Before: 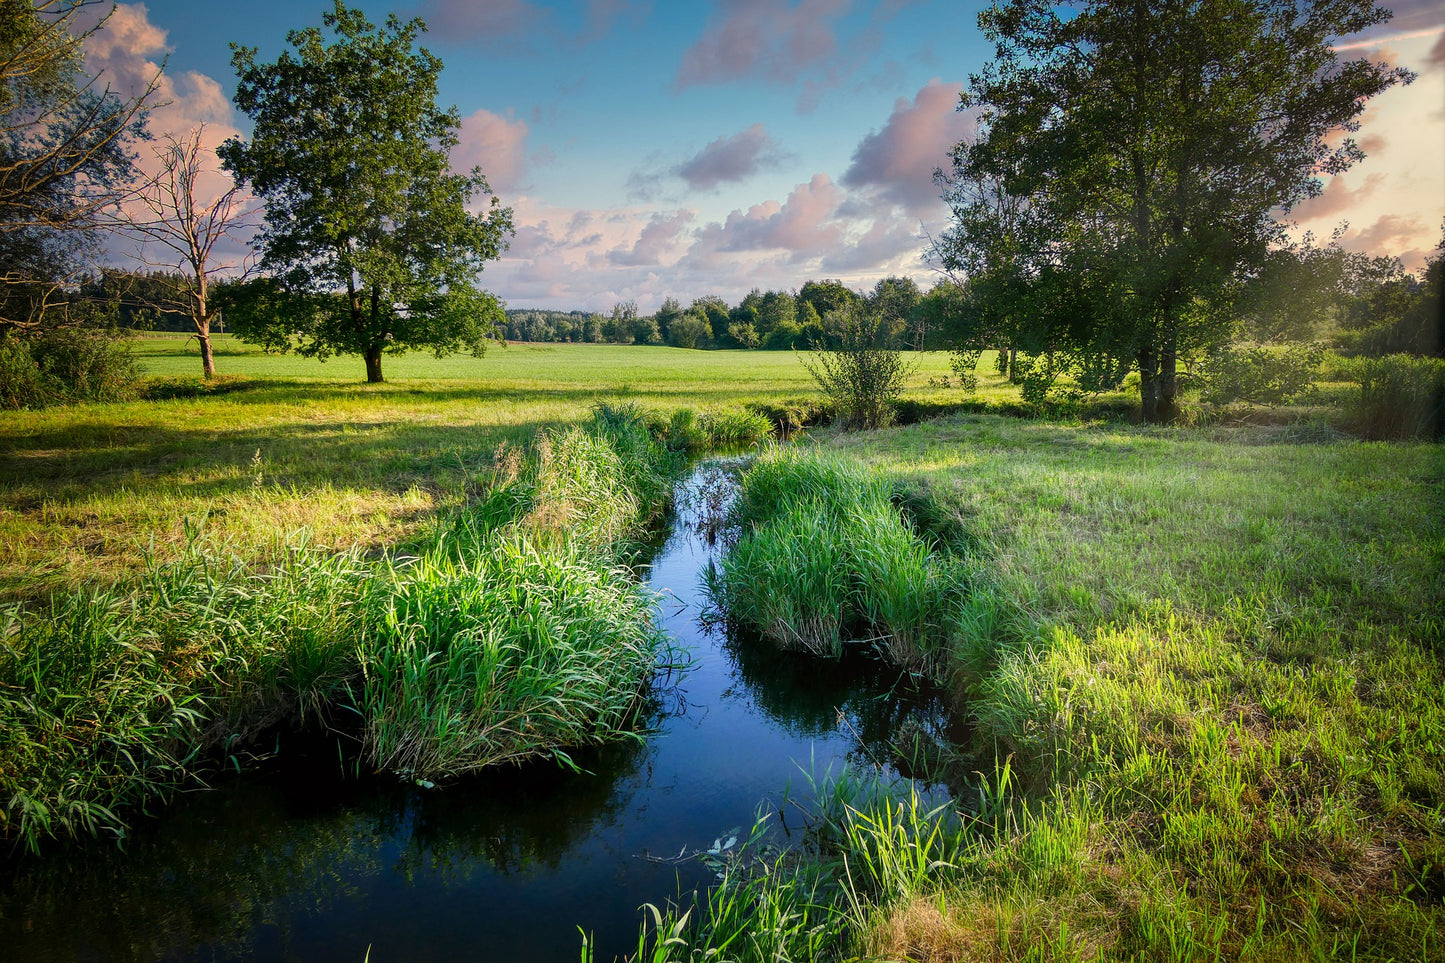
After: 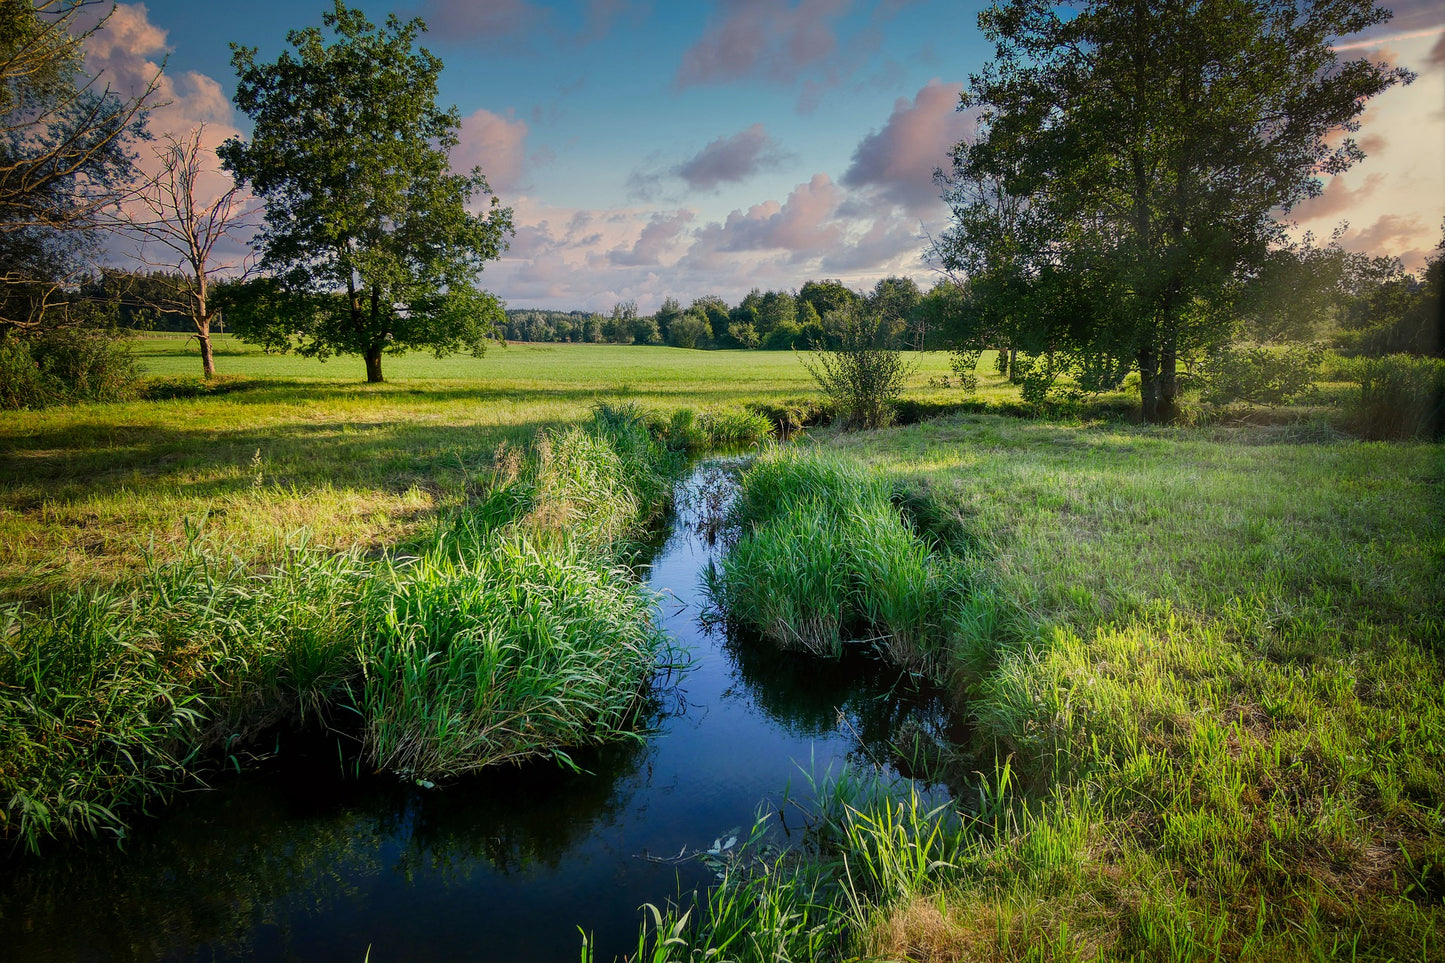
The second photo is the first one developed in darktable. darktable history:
exposure: exposure -0.264 EV, compensate highlight preservation false
